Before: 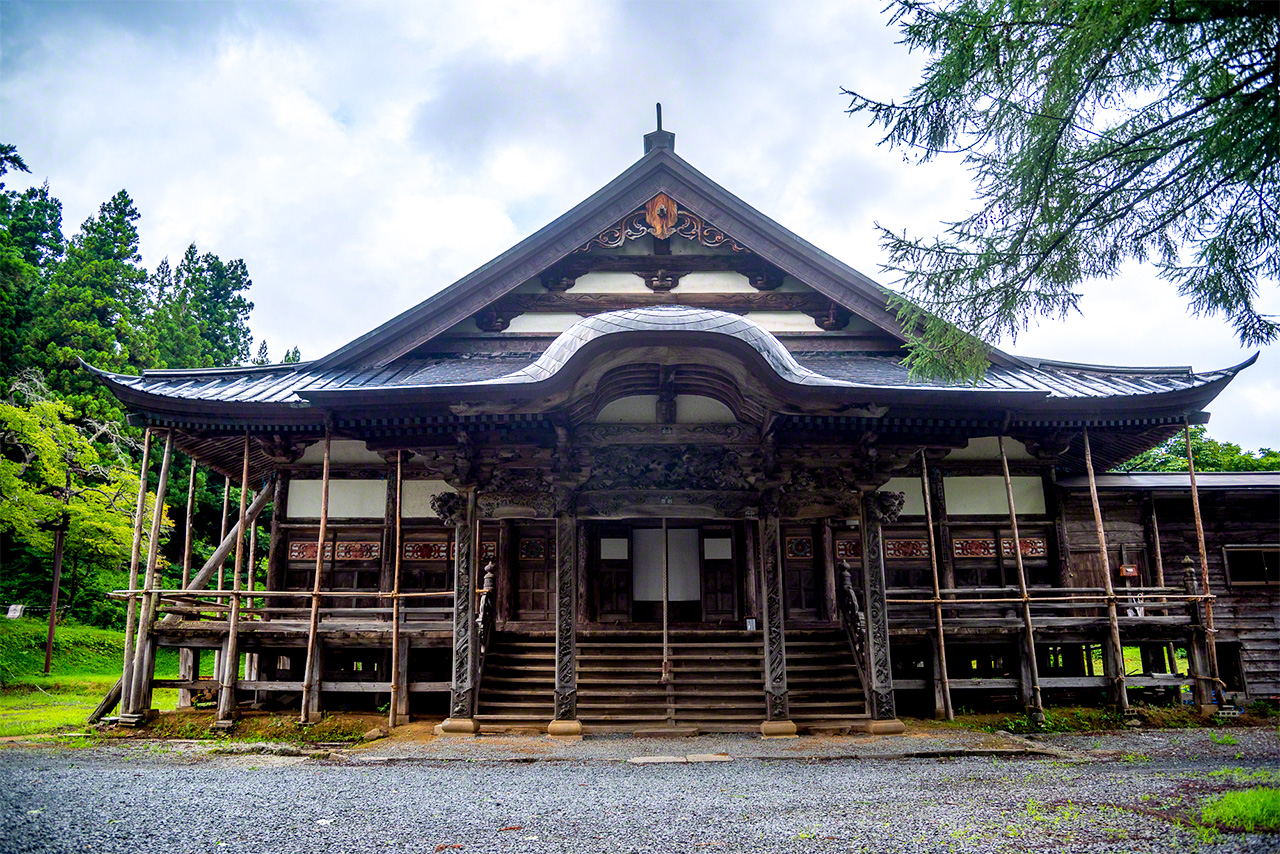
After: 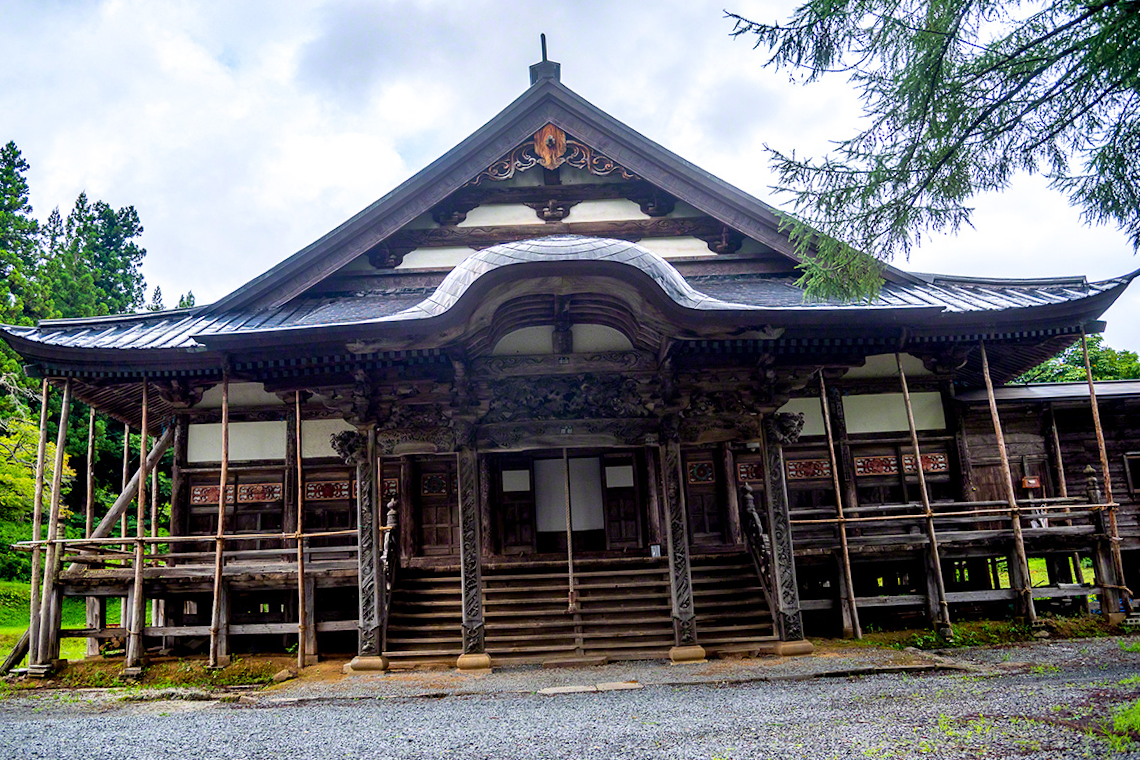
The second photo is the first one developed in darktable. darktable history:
crop and rotate: angle 2.26°, left 5.67%, top 5.698%
